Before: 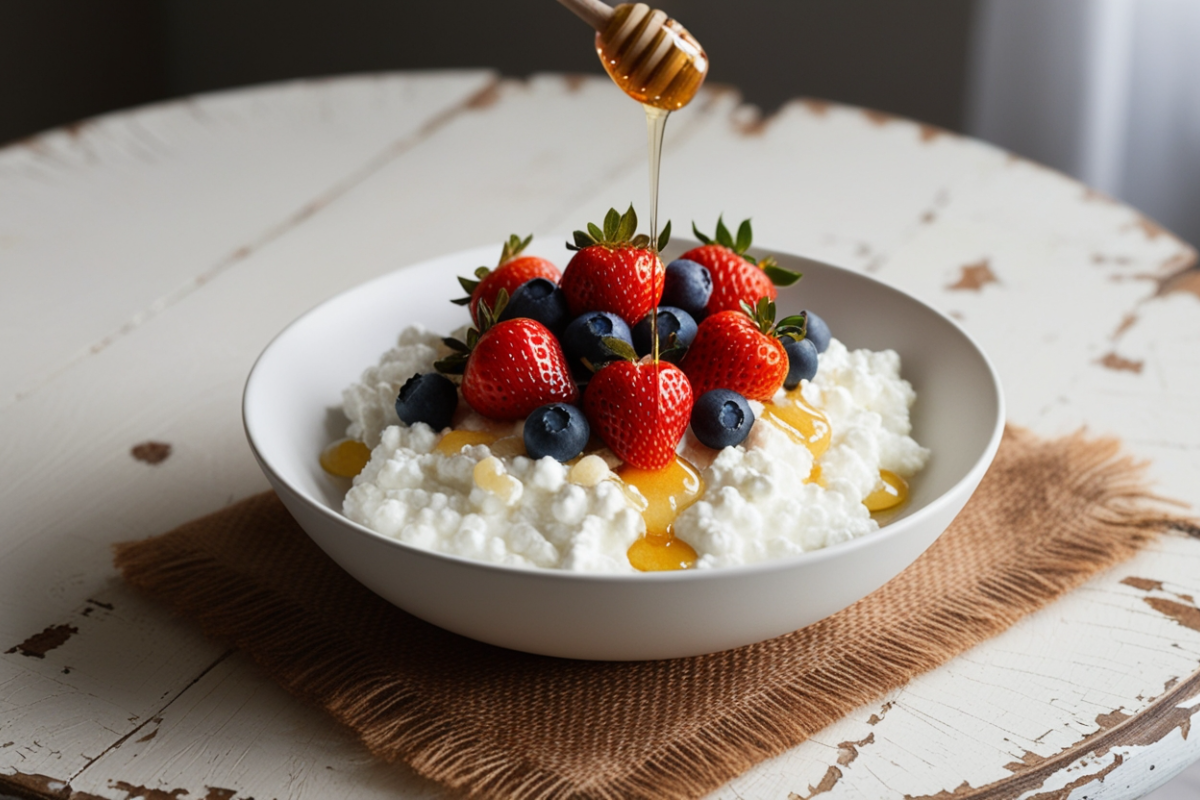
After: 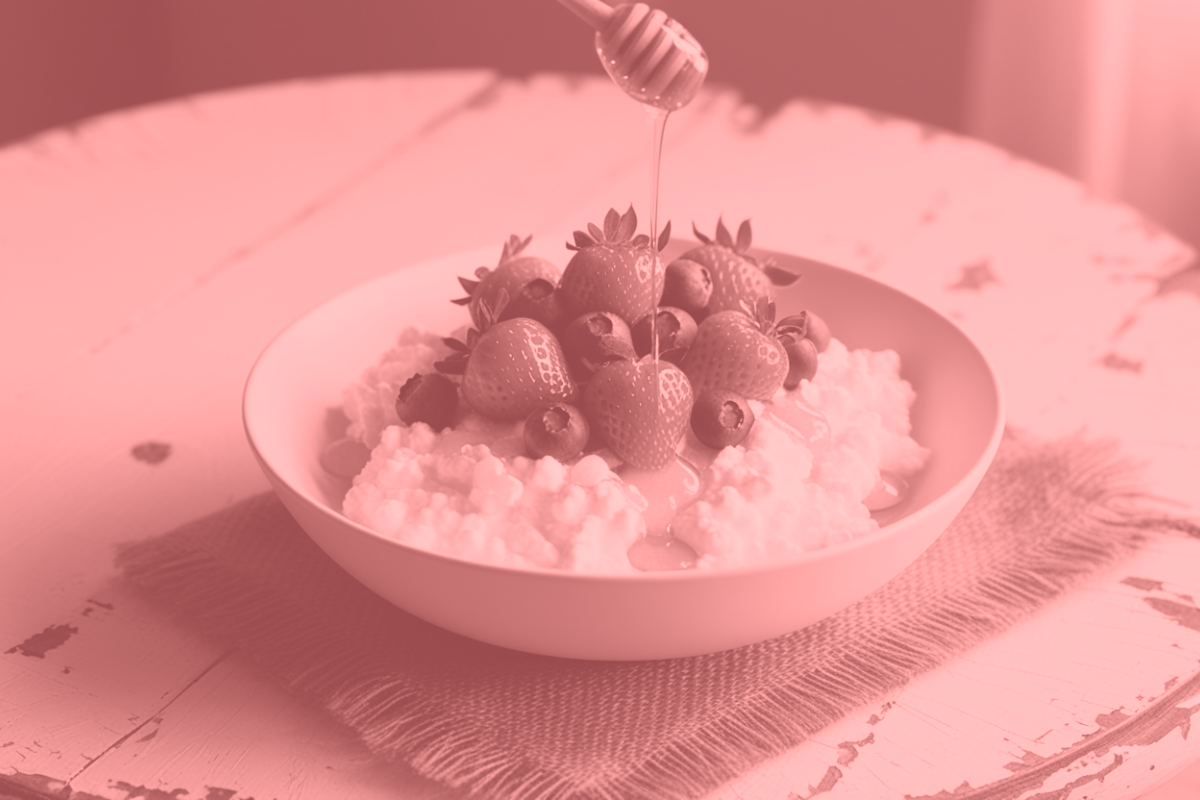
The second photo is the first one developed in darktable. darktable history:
white balance: red 0.983, blue 1.036
colorize: saturation 51%, source mix 50.67%, lightness 50.67%
